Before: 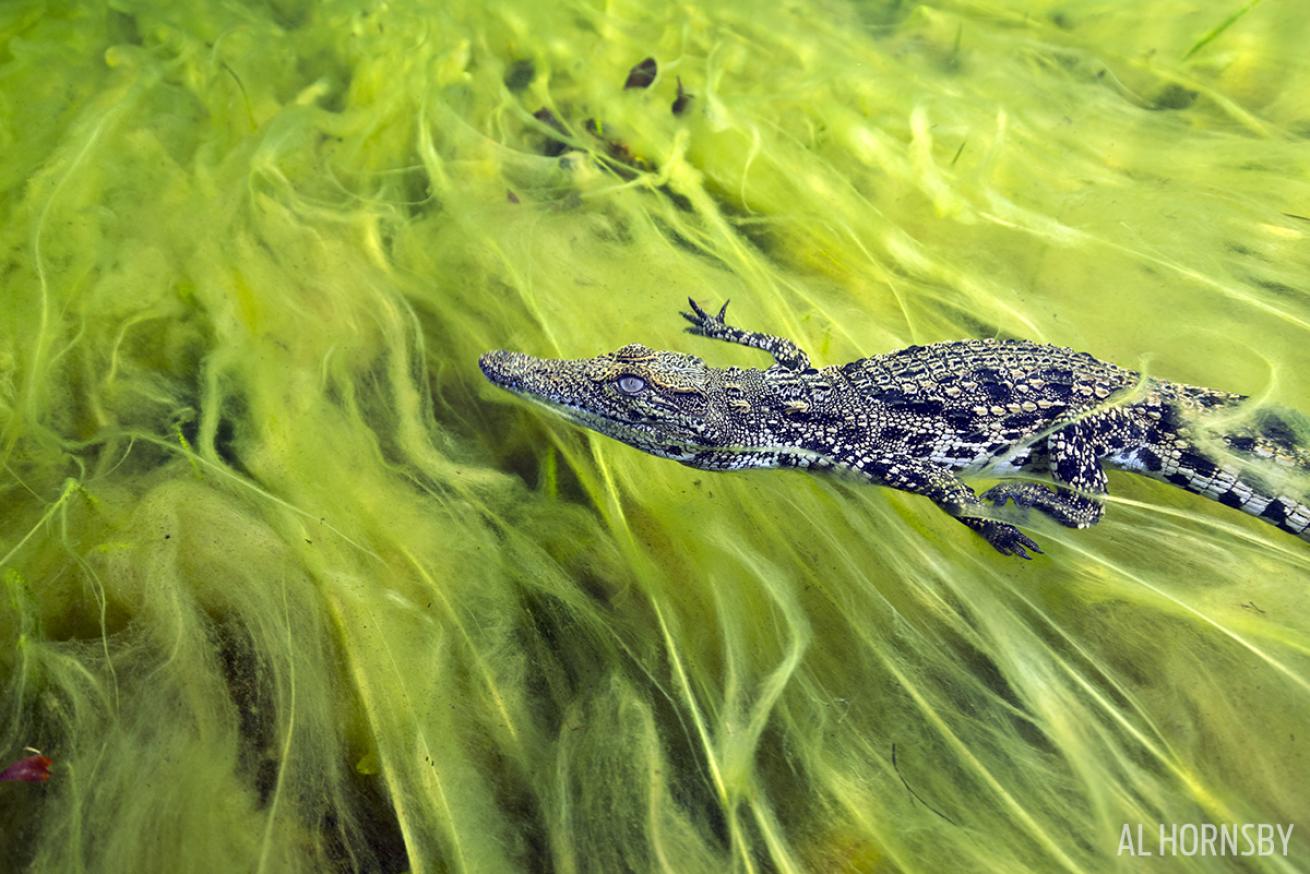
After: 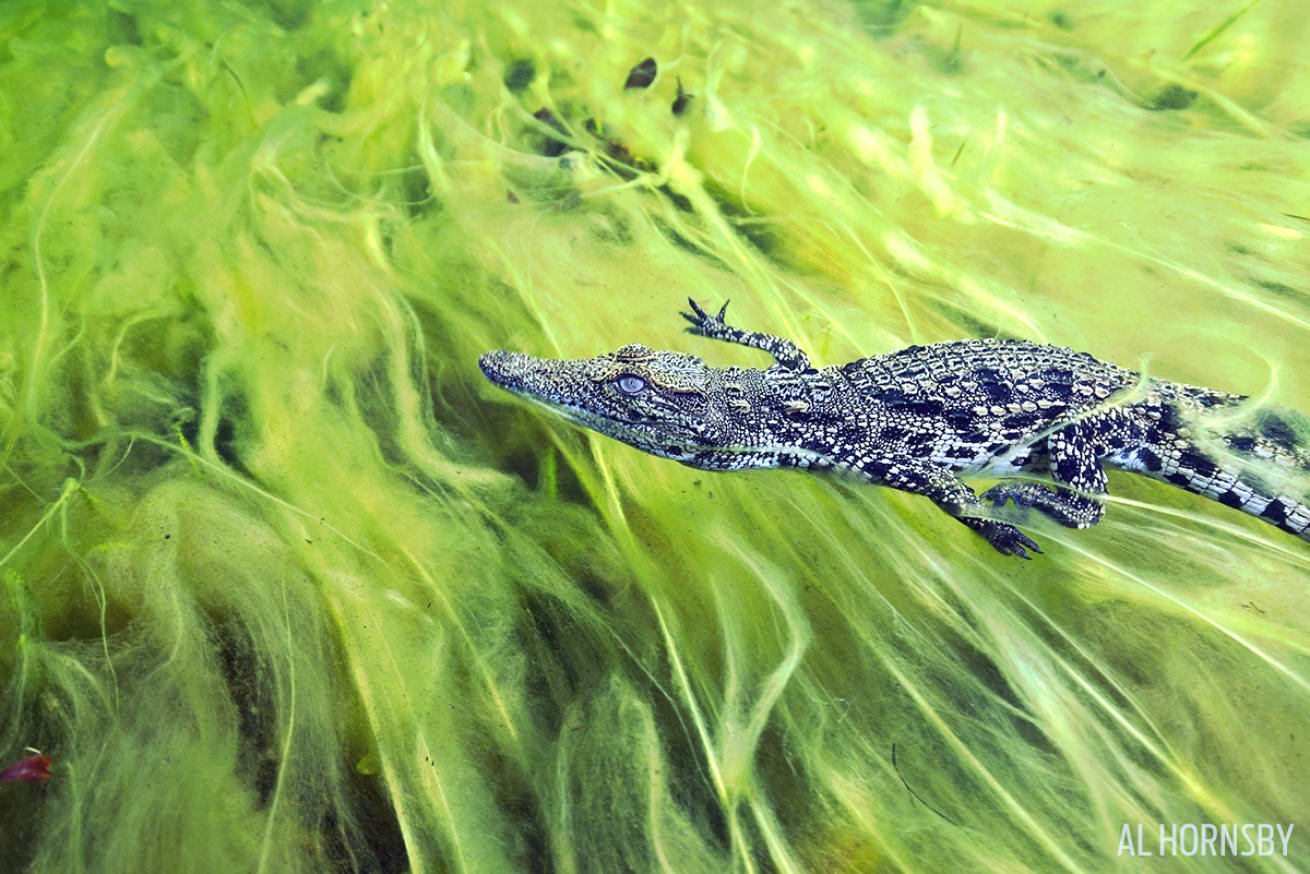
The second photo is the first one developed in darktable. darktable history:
color calibration: x 0.37, y 0.382, temperature 4313.32 K
tone curve: curves: ch0 [(0, 0) (0.003, 0.024) (0.011, 0.029) (0.025, 0.044) (0.044, 0.072) (0.069, 0.104) (0.1, 0.131) (0.136, 0.159) (0.177, 0.191) (0.224, 0.245) (0.277, 0.298) (0.335, 0.354) (0.399, 0.428) (0.468, 0.503) (0.543, 0.596) (0.623, 0.684) (0.709, 0.781) (0.801, 0.843) (0.898, 0.946) (1, 1)], preserve colors none
